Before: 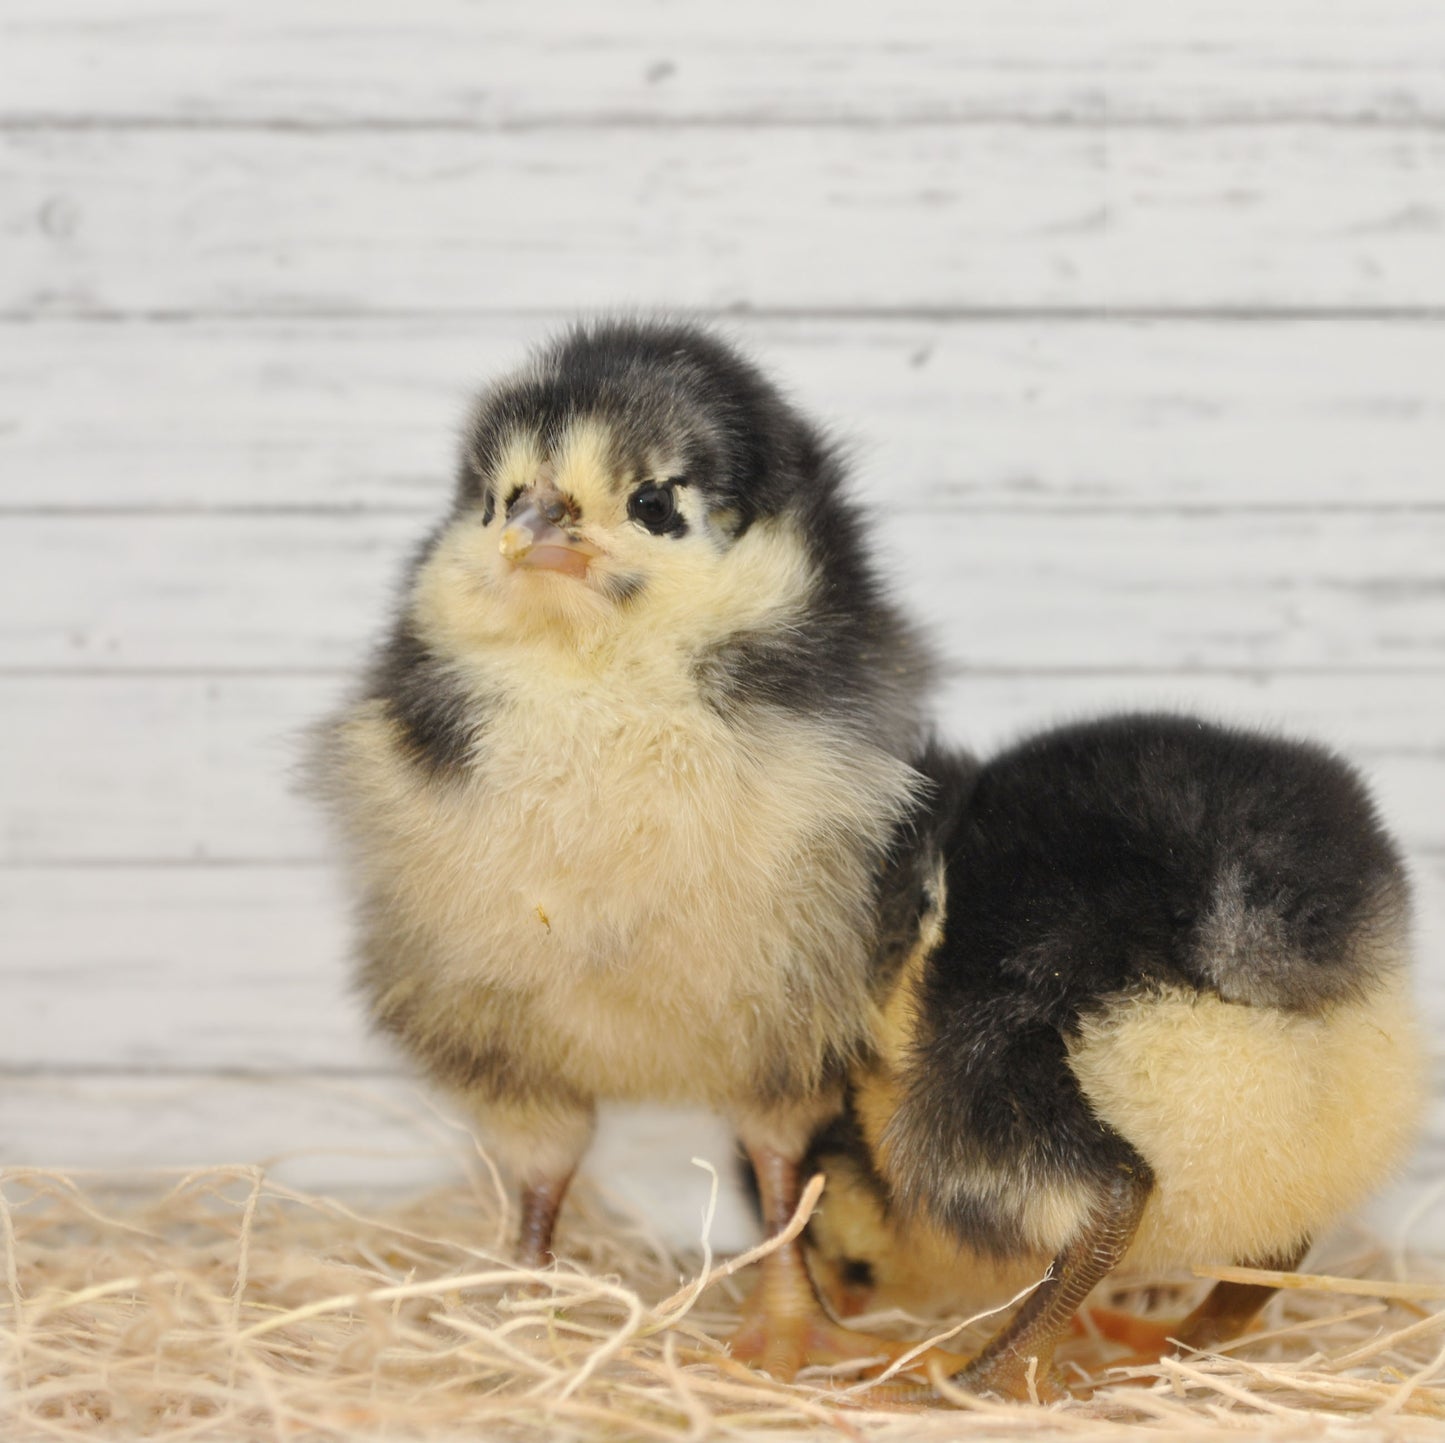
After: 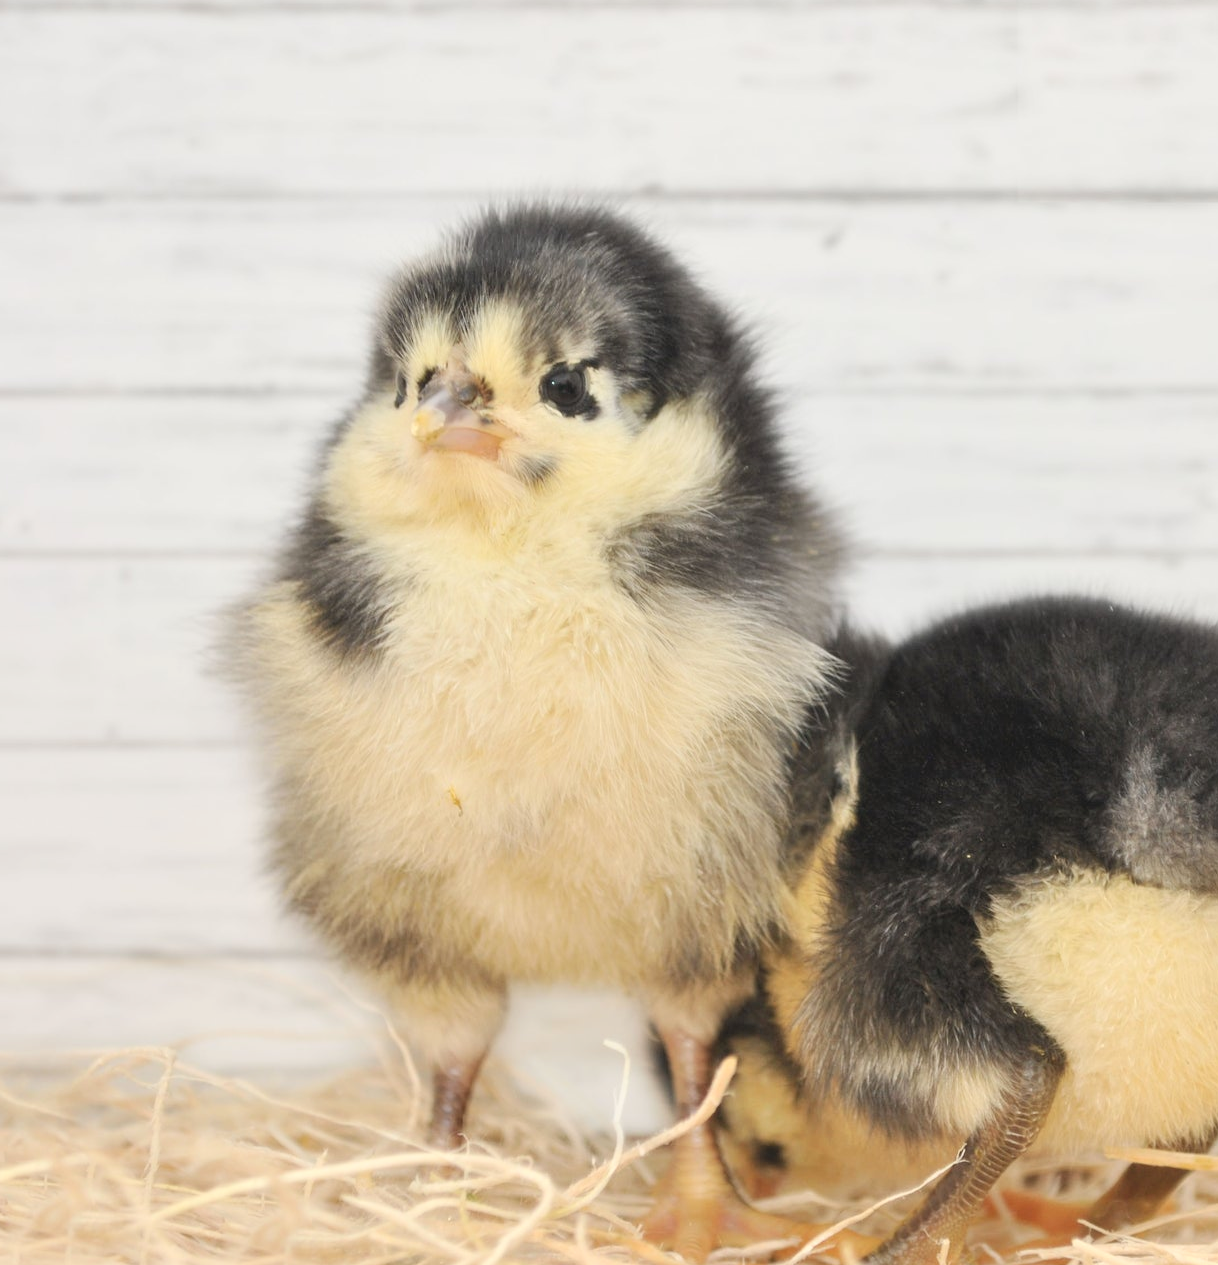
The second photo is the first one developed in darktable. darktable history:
contrast brightness saturation: contrast 0.135, brightness 0.206
crop: left 6.13%, top 8.207%, right 9.536%, bottom 4.123%
